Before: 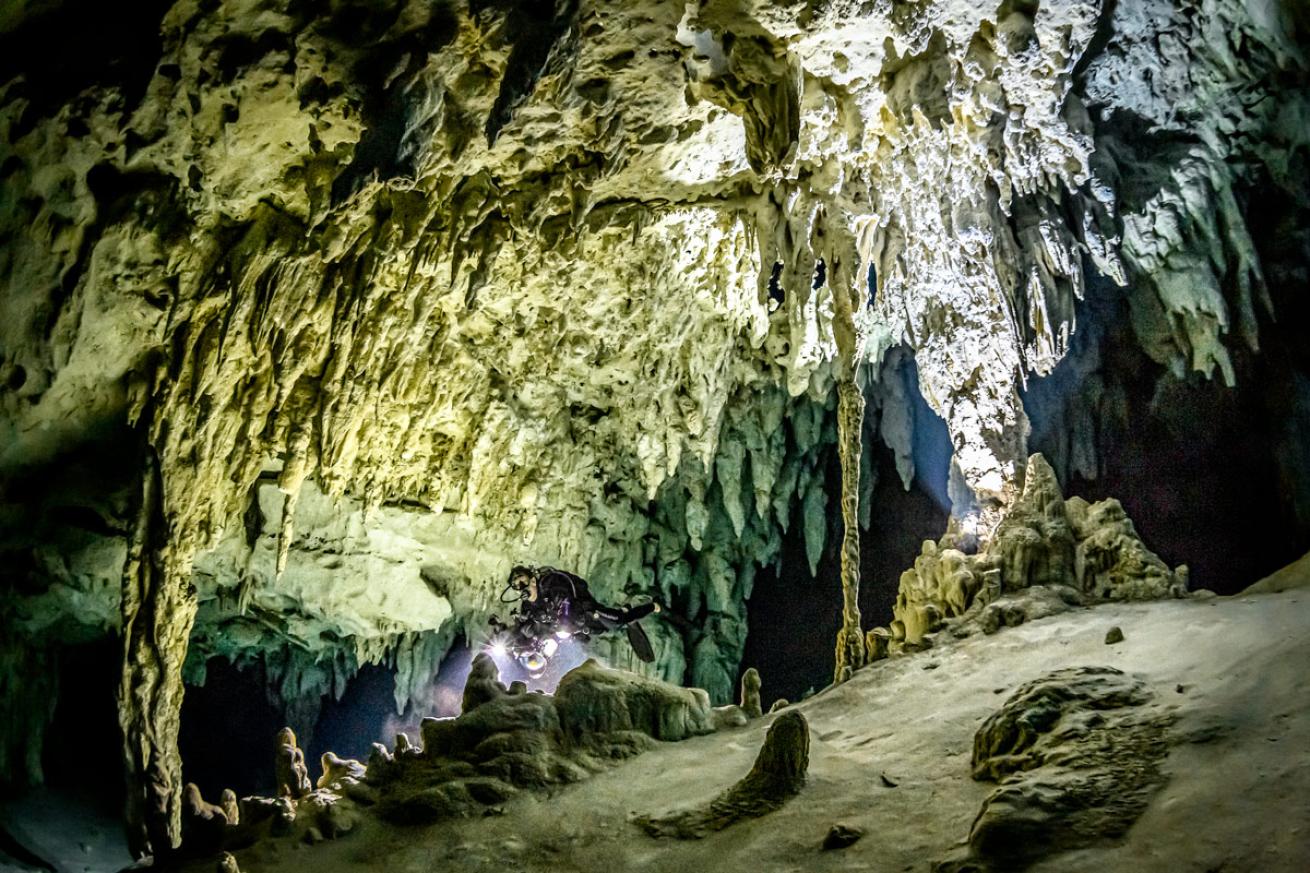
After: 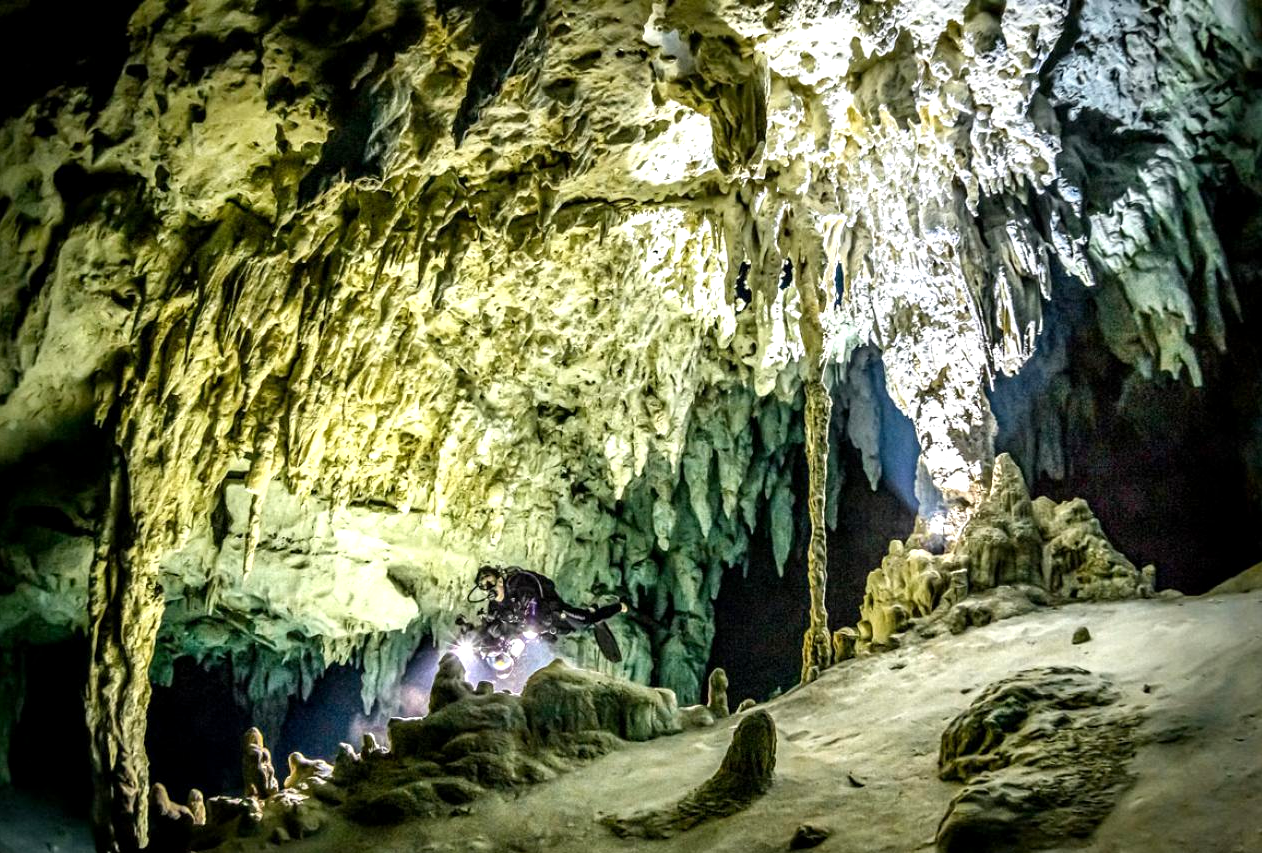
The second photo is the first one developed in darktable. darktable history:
exposure: black level correction 0.001, exposure 0.5 EV, compensate exposure bias true, compensate highlight preservation false
crop and rotate: left 2.536%, right 1.107%, bottom 2.246%
